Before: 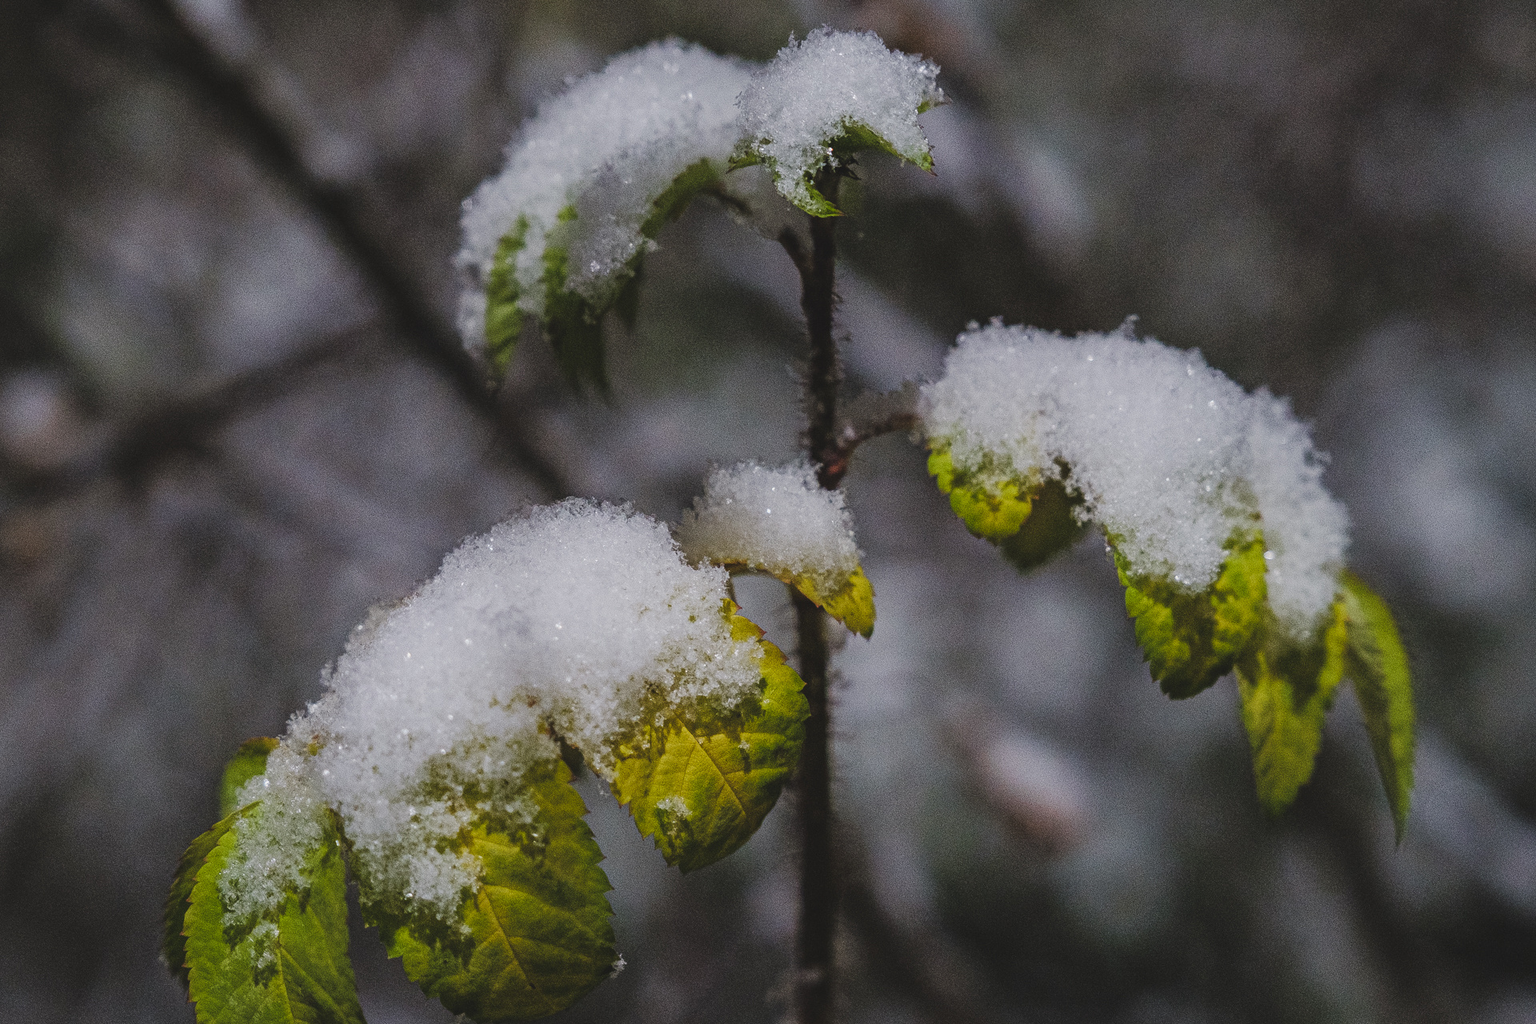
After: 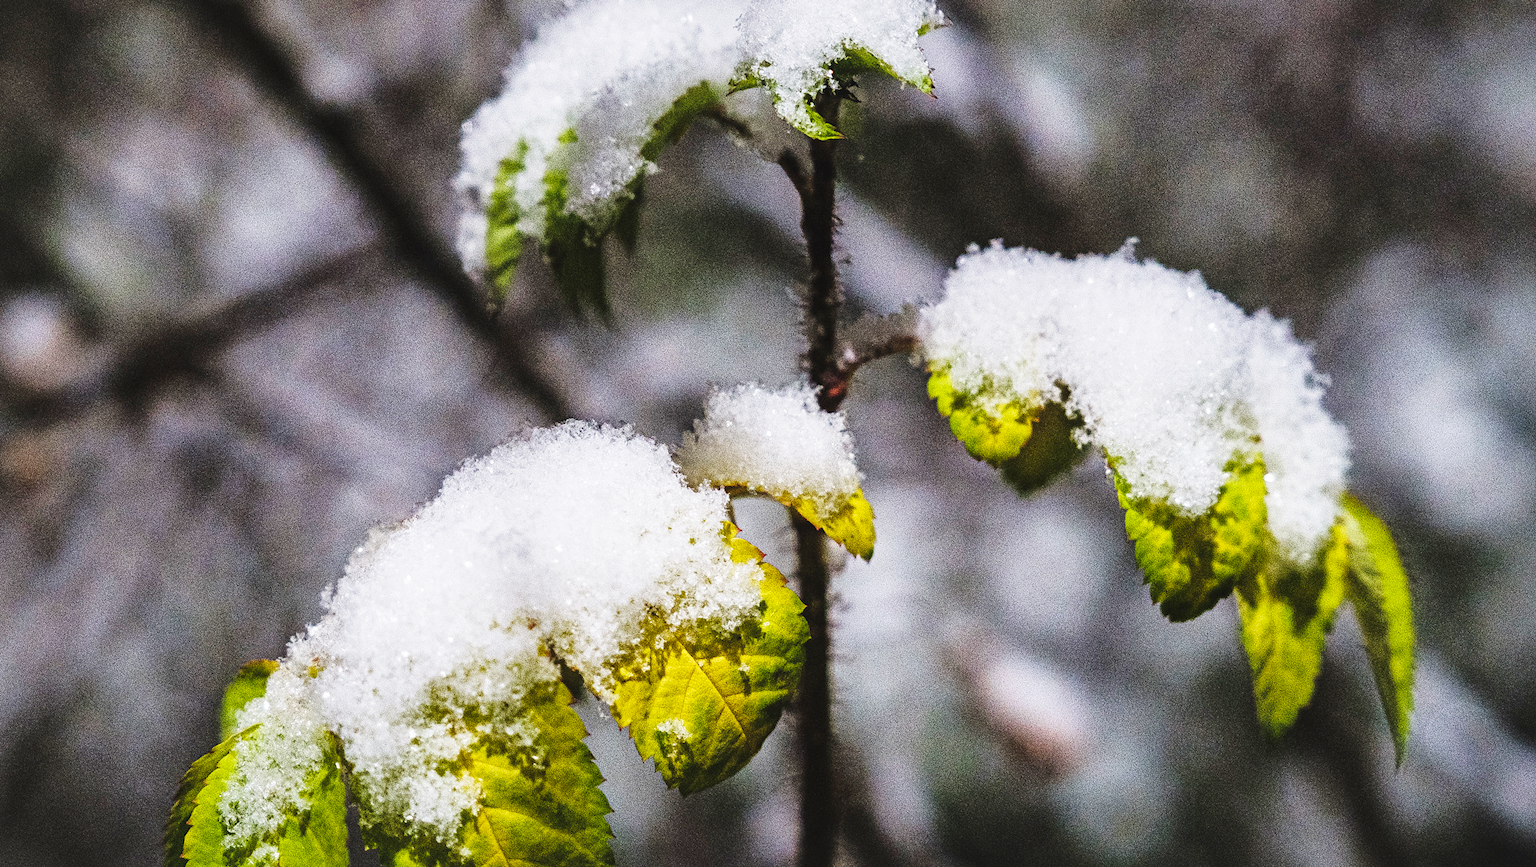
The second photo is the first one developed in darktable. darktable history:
crop: top 7.612%, bottom 7.66%
local contrast: mode bilateral grid, contrast 25, coarseness 49, detail 123%, midtone range 0.2
base curve: curves: ch0 [(0, 0.003) (0.001, 0.002) (0.006, 0.004) (0.02, 0.022) (0.048, 0.086) (0.094, 0.234) (0.162, 0.431) (0.258, 0.629) (0.385, 0.8) (0.548, 0.918) (0.751, 0.988) (1, 1)], preserve colors none
